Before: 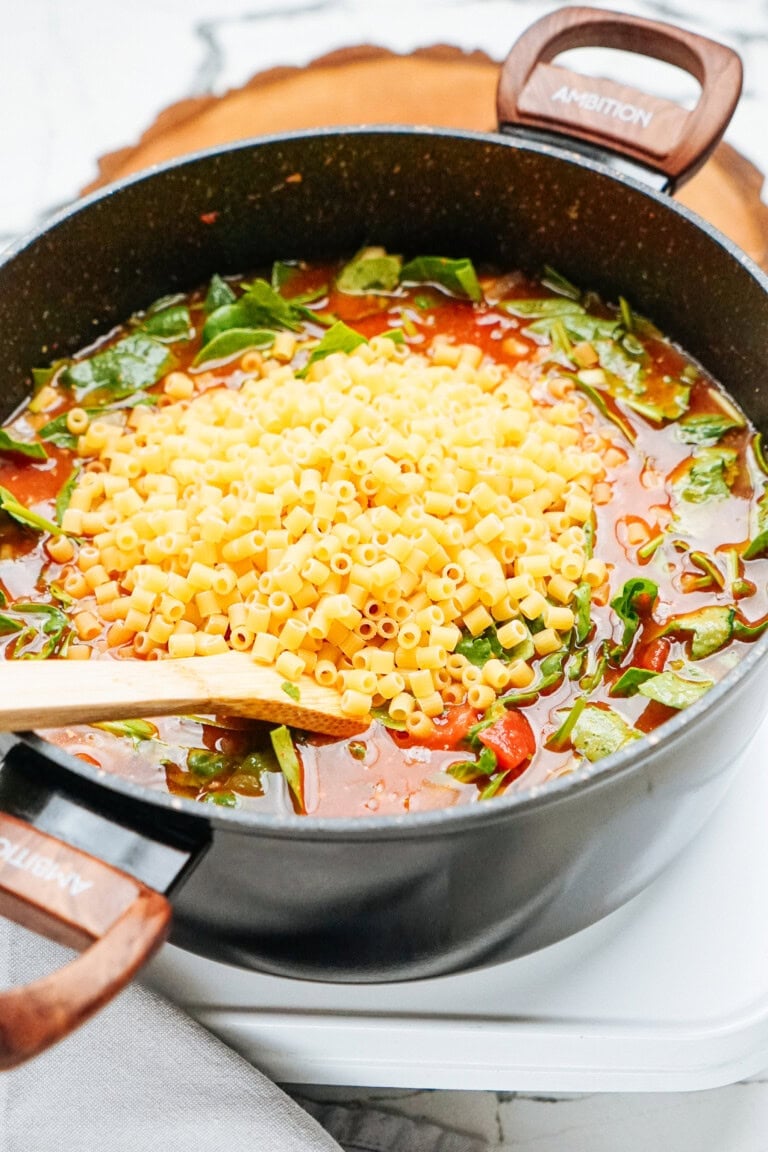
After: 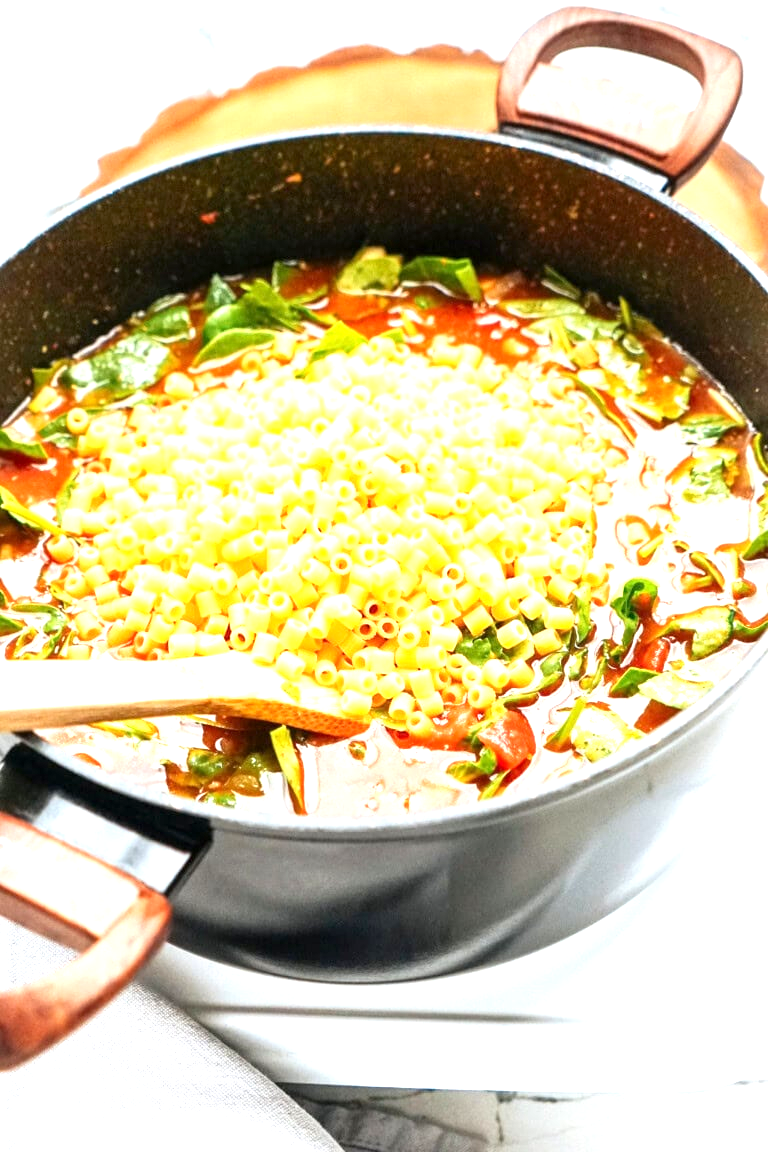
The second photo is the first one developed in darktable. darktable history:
exposure: black level correction 0.001, exposure 0.964 EV, compensate exposure bias true, compensate highlight preservation false
